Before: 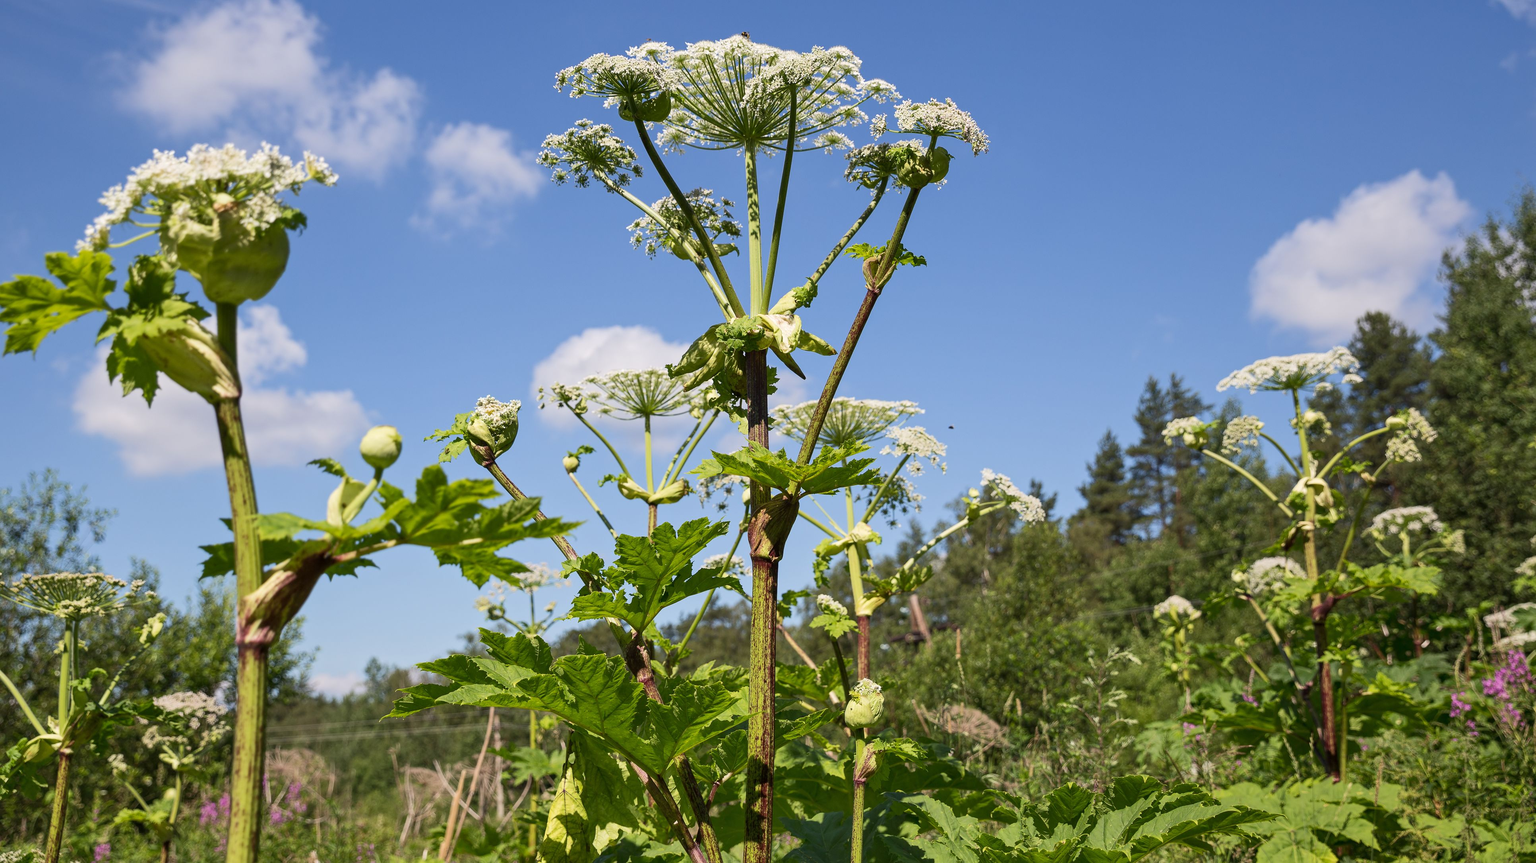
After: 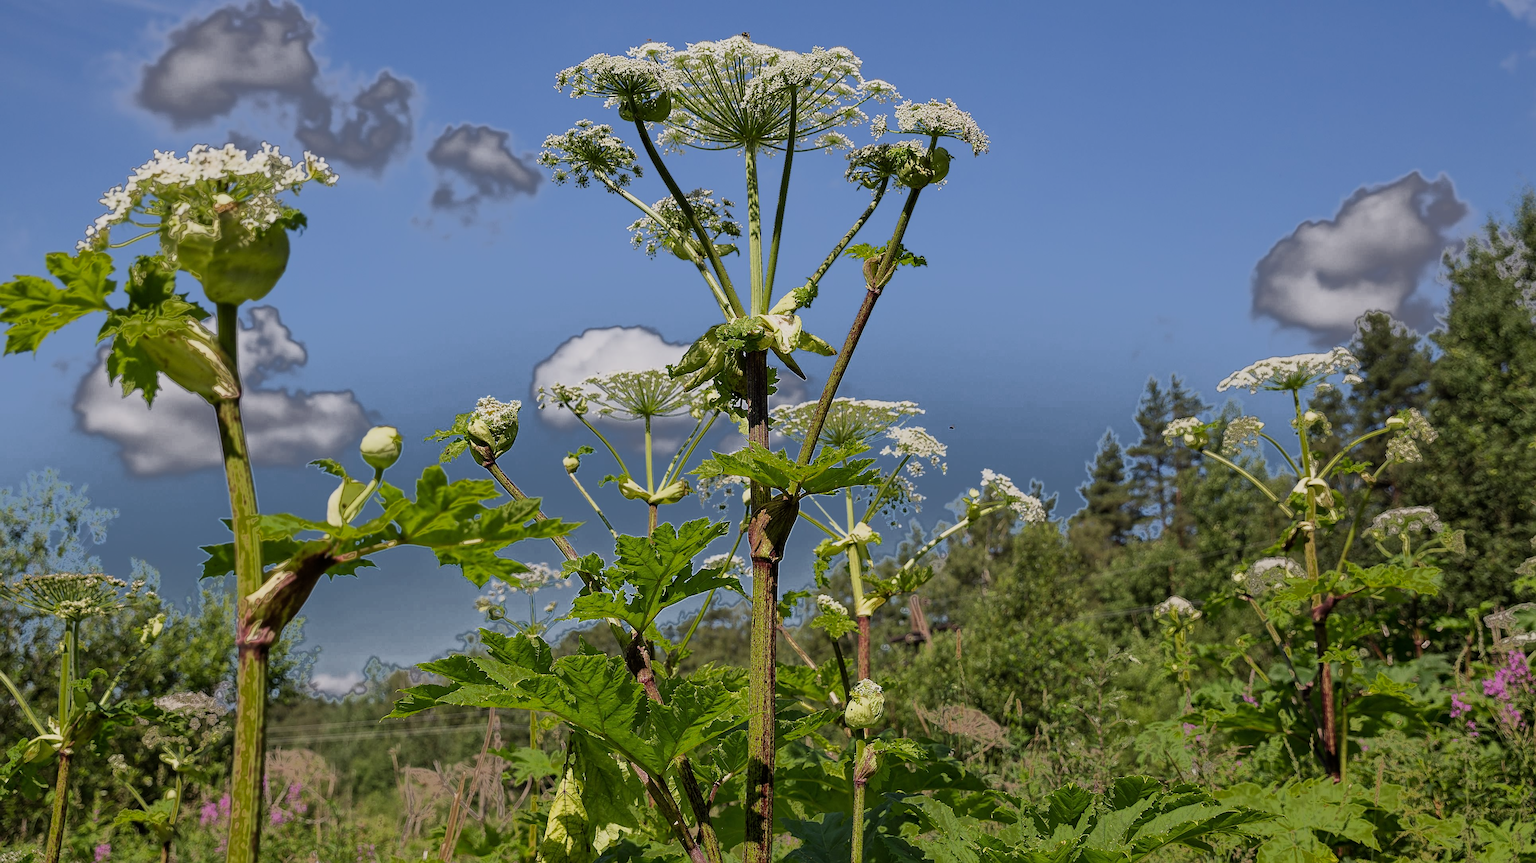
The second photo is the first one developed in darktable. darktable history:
sharpen: on, module defaults
fill light: exposure -0.73 EV, center 0.69, width 2.2
filmic rgb: hardness 4.17
